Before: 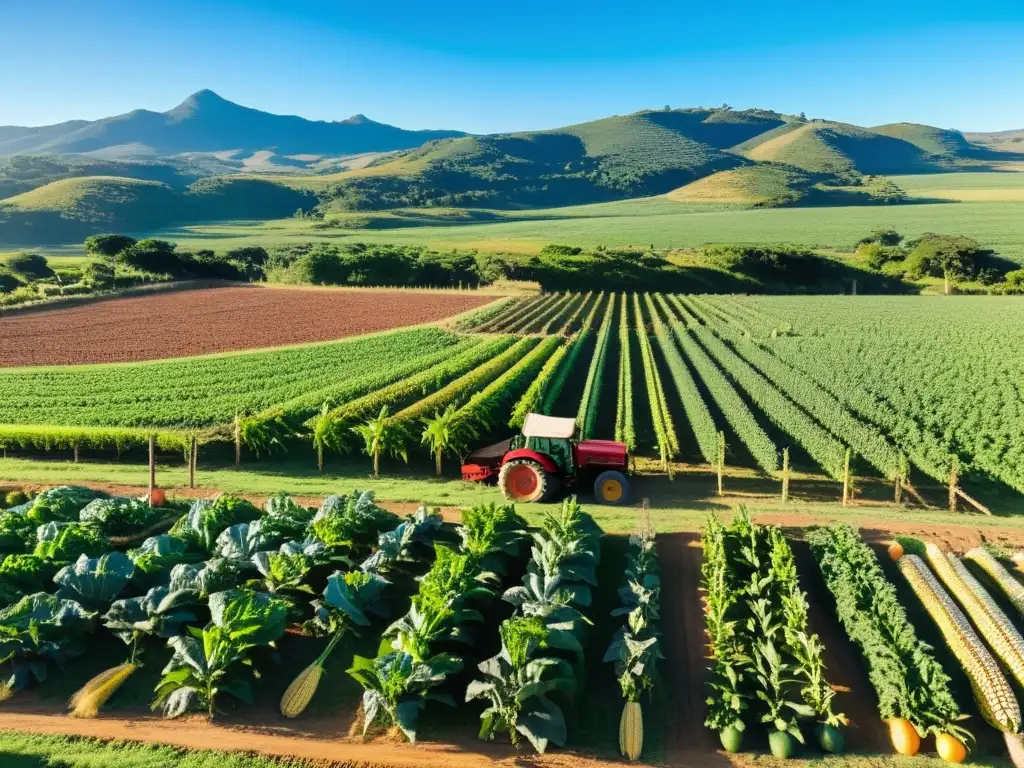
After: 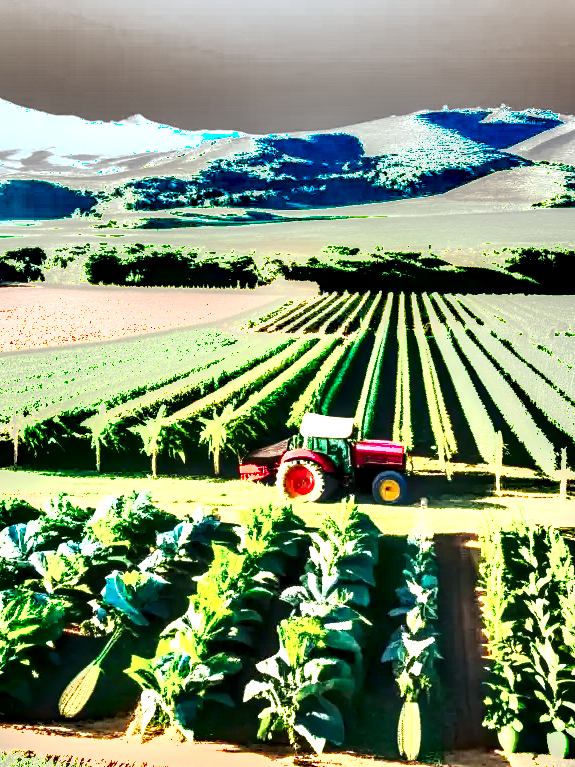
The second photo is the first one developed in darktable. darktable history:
crop: left 21.767%, right 22.05%, bottom 0.003%
local contrast: highlights 17%, detail 188%
shadows and highlights: low approximation 0.01, soften with gaussian
tone equalizer: -8 EV -0.45 EV, -7 EV -0.391 EV, -6 EV -0.329 EV, -5 EV -0.229 EV, -3 EV 0.208 EV, -2 EV 0.341 EV, -1 EV 0.378 EV, +0 EV 0.422 EV
exposure: black level correction 0, exposure 2.305 EV, compensate exposure bias true, compensate highlight preservation false
